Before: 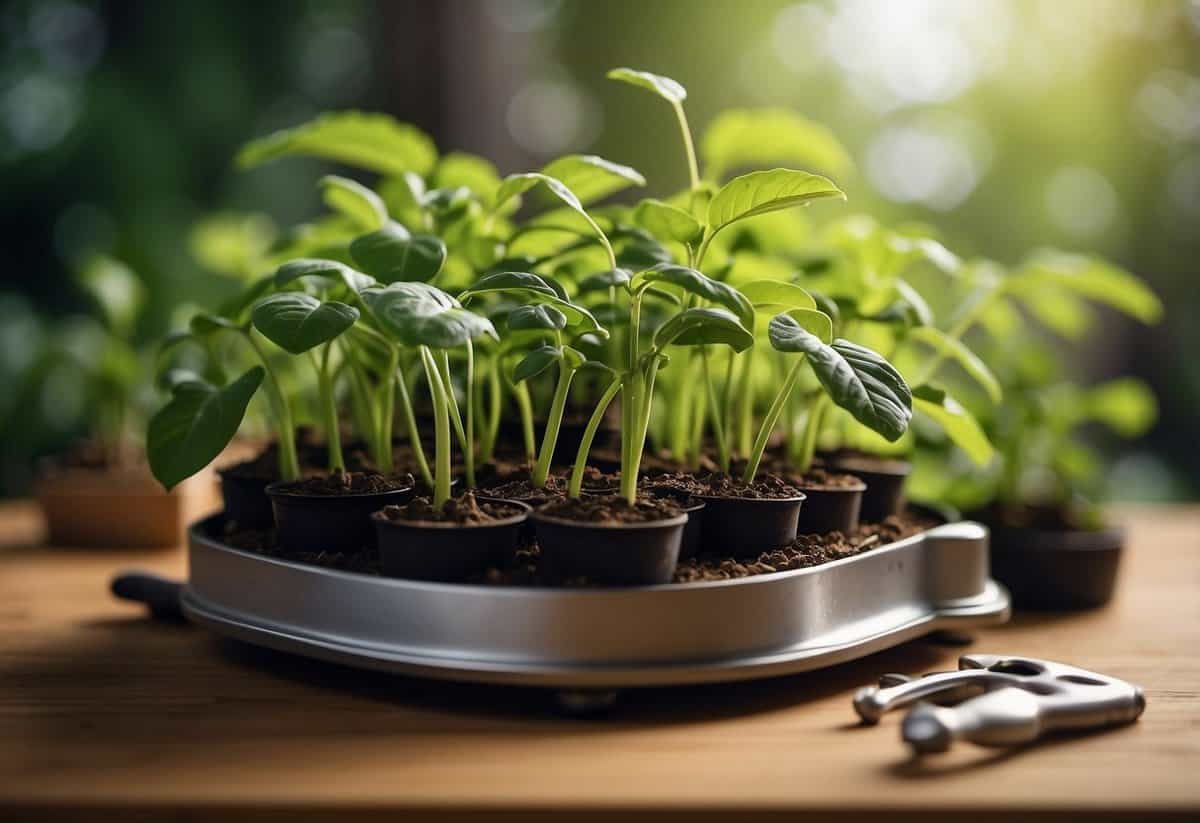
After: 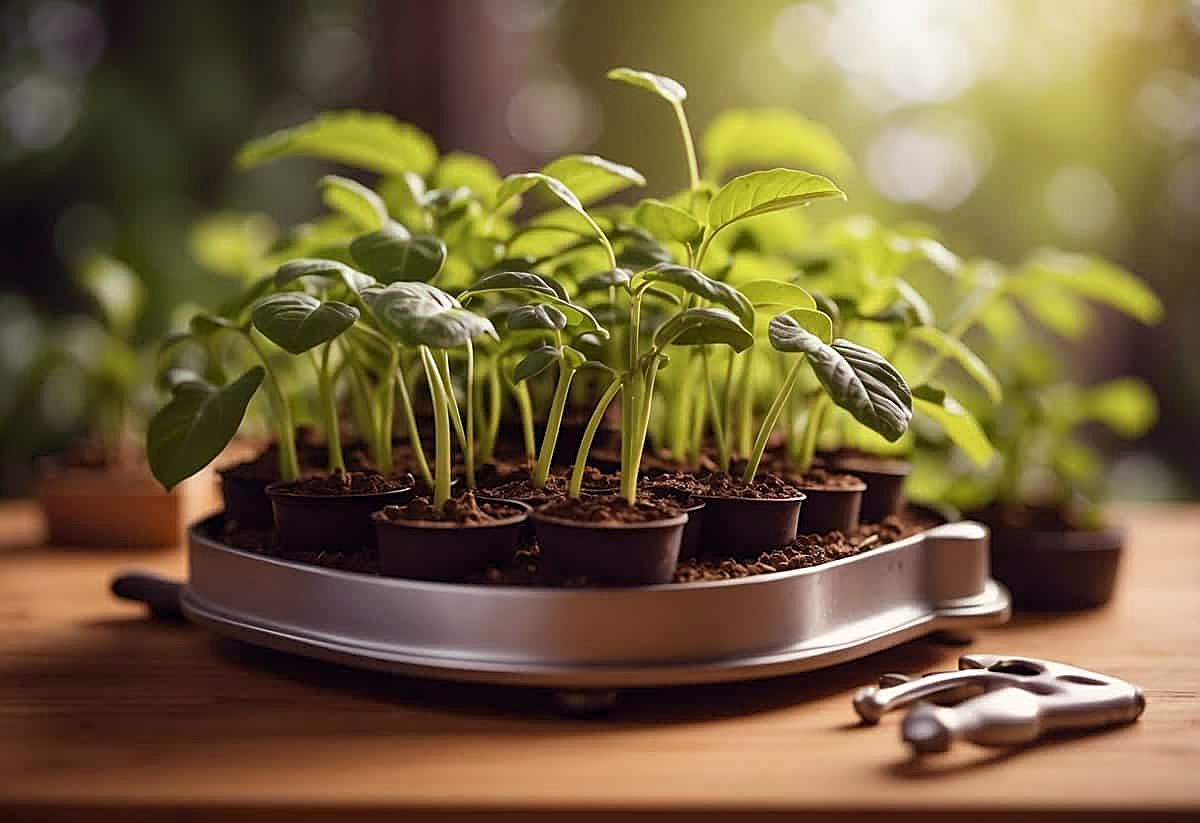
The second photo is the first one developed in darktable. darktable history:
white balance: red 1.009, blue 0.985
sharpen: on, module defaults
rgb levels: mode RGB, independent channels, levels [[0, 0.474, 1], [0, 0.5, 1], [0, 0.5, 1]]
